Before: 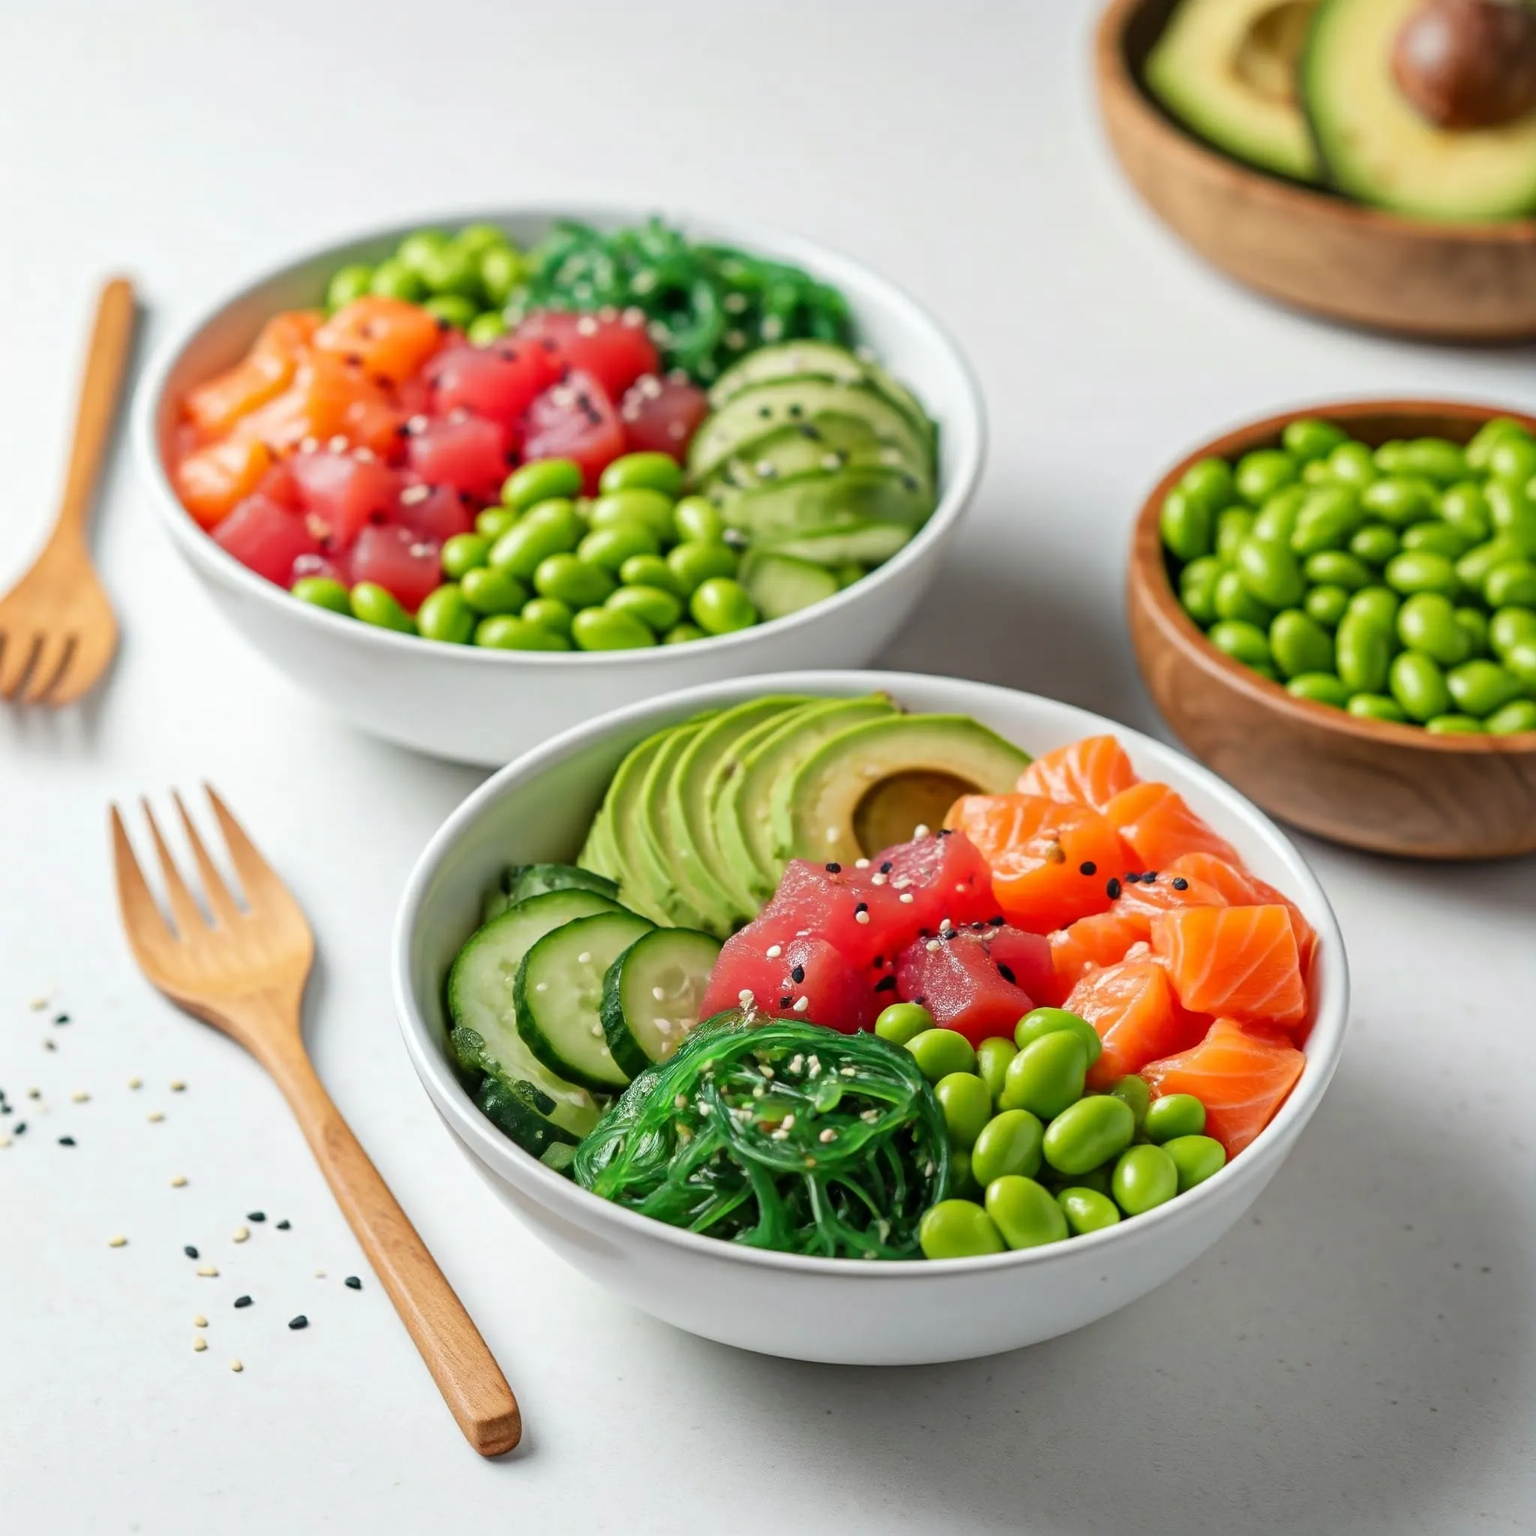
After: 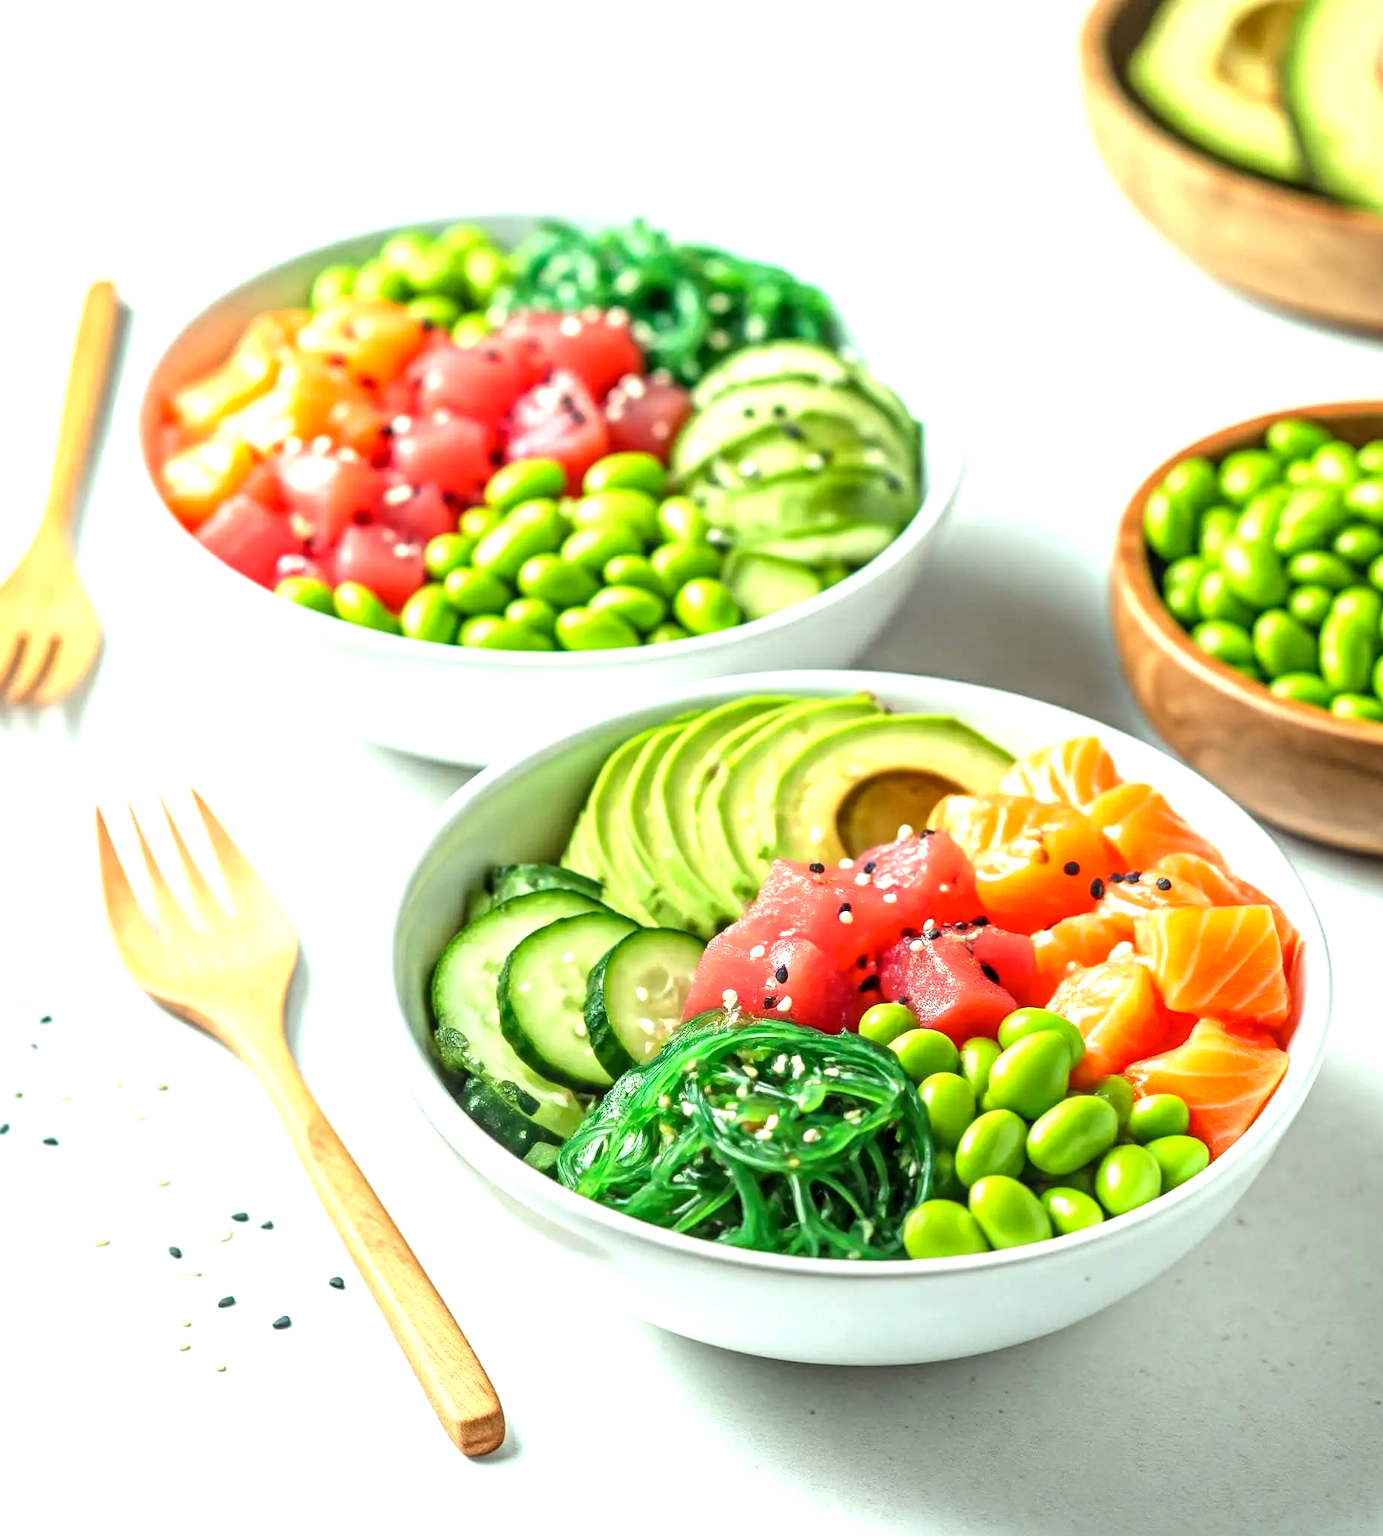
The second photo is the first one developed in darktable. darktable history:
local contrast: on, module defaults
exposure: black level correction 0.001, exposure 1.129 EV, compensate exposure bias true, compensate highlight preservation false
crop and rotate: left 1.088%, right 8.807%
color correction: highlights a* -8, highlights b* 3.1
